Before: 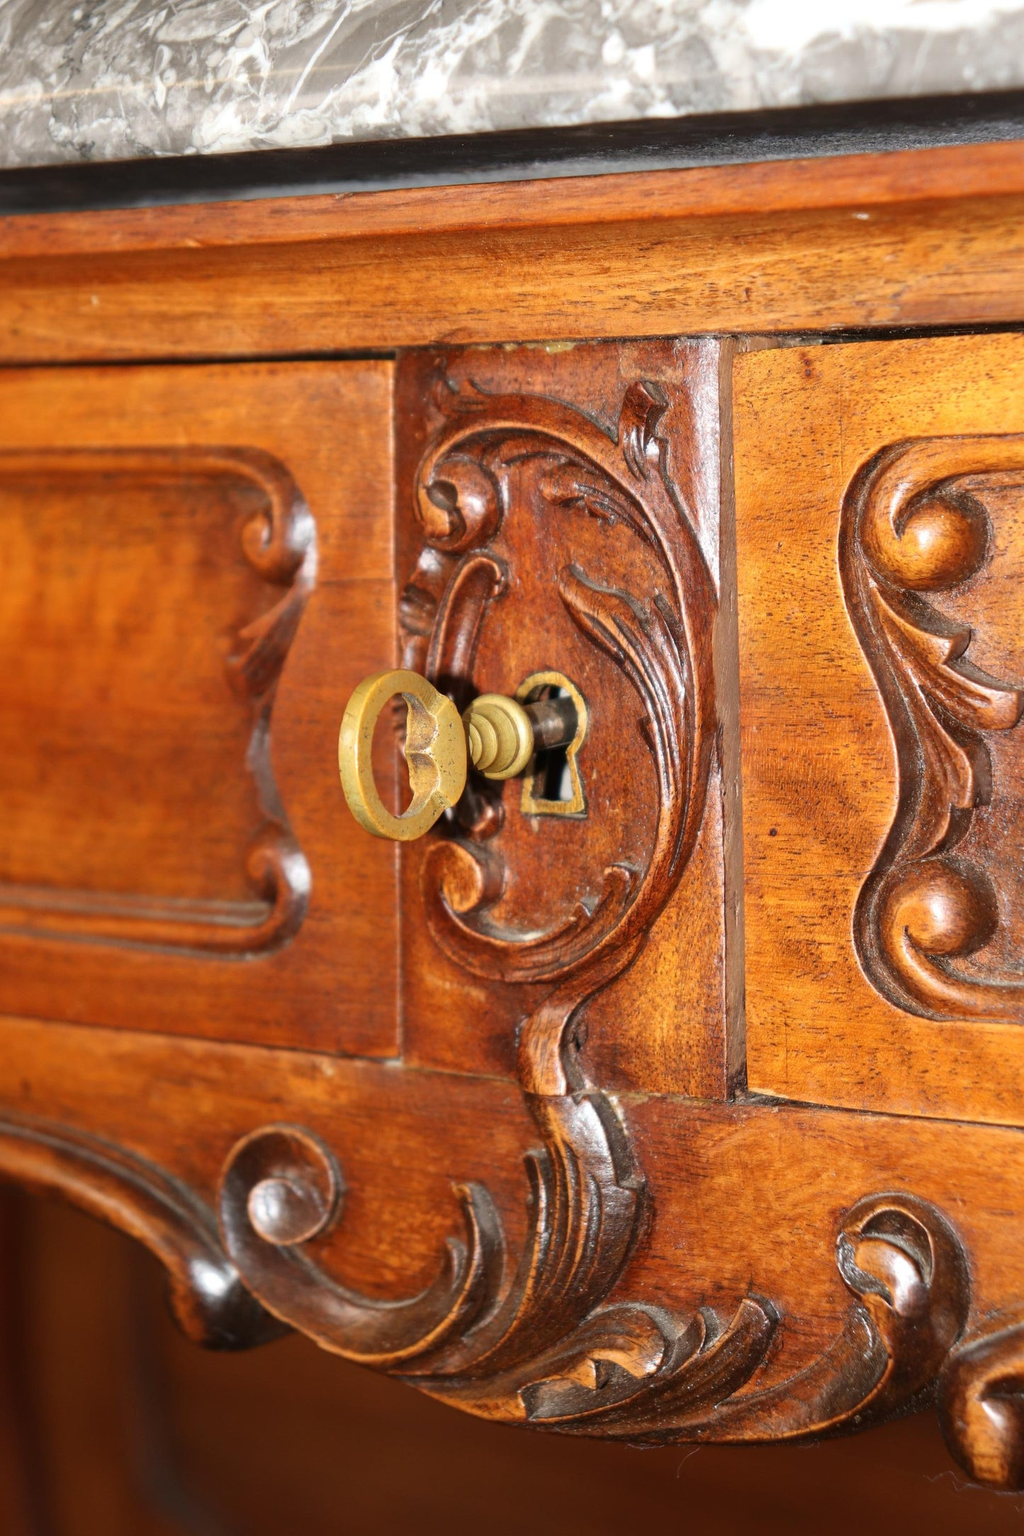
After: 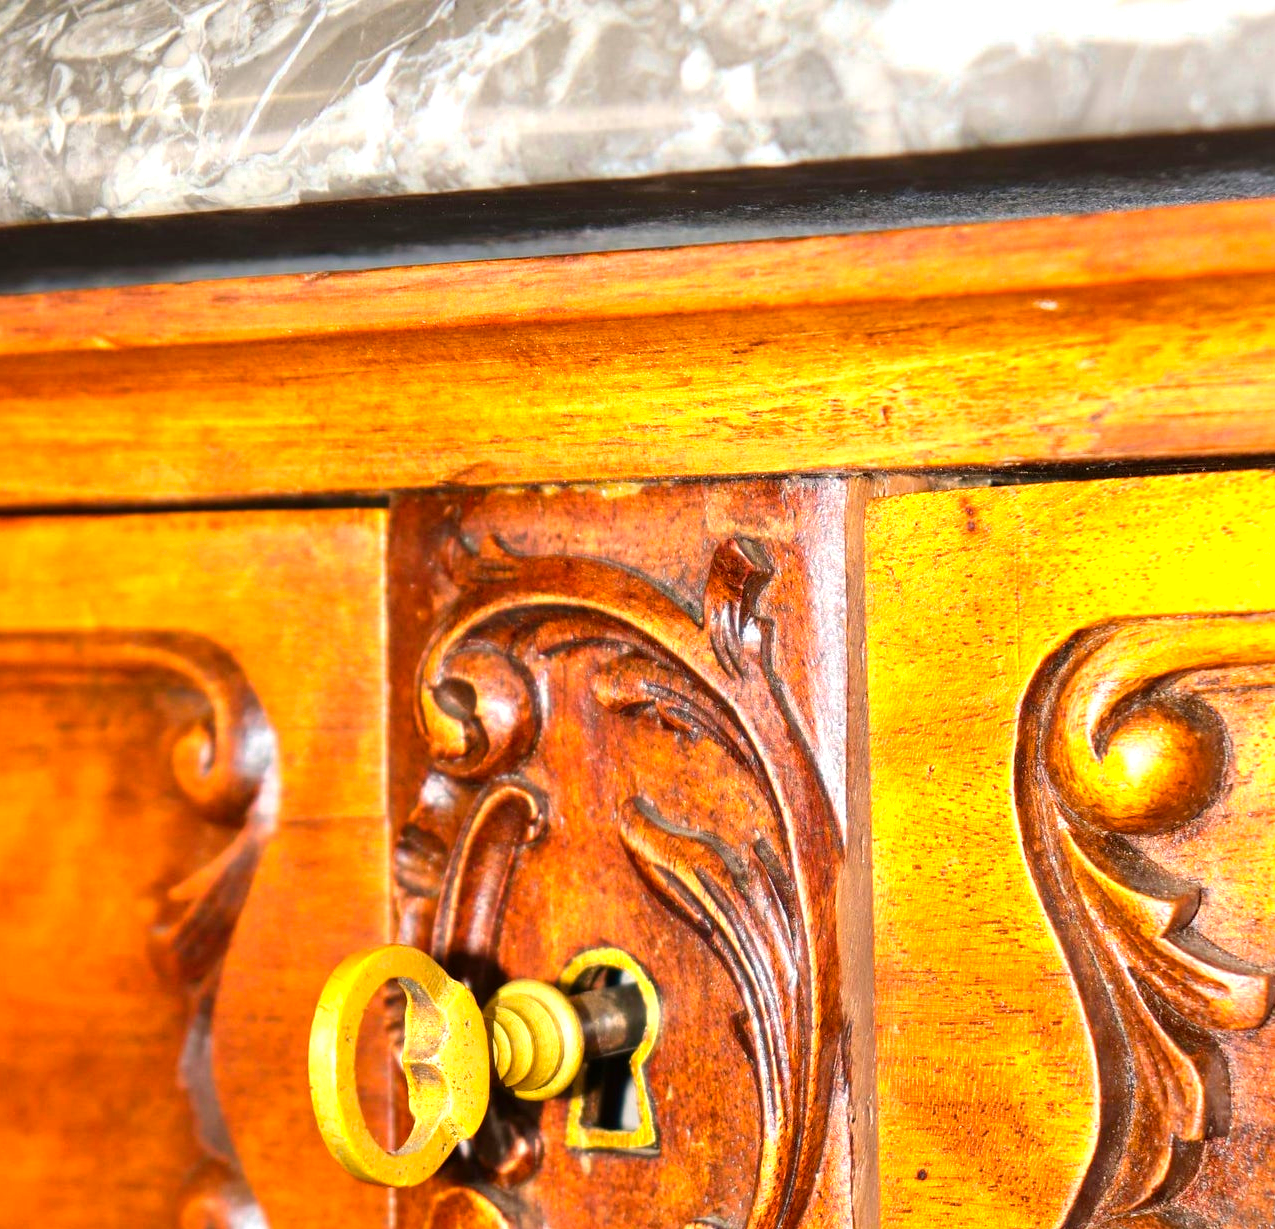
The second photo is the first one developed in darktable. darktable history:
color zones: curves: ch0 [(0.099, 0.624) (0.257, 0.596) (0.384, 0.376) (0.529, 0.492) (0.697, 0.564) (0.768, 0.532) (0.908, 0.644)]; ch1 [(0.112, 0.564) (0.254, 0.612) (0.432, 0.676) (0.592, 0.456) (0.743, 0.684) (0.888, 0.536)]; ch2 [(0.25, 0.5) (0.469, 0.36) (0.75, 0.5)]
crop and rotate: left 11.741%, bottom 43.3%
contrast brightness saturation: saturation 0.099
color balance rgb: shadows lift › luminance -9.855%, shadows lift › chroma 0.707%, shadows lift › hue 114.12°, perceptual saturation grading › global saturation 19.881%, global vibrance 20%
exposure: exposure 0.082 EV, compensate highlight preservation false
